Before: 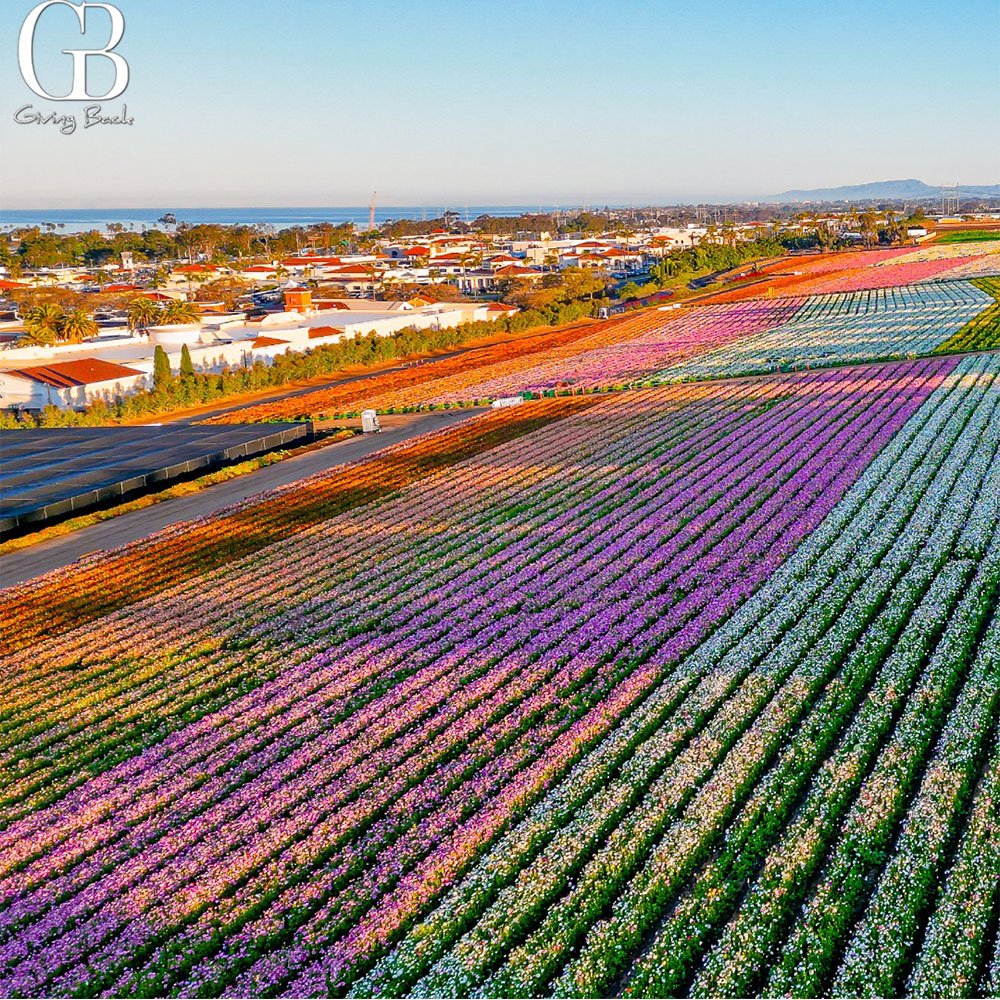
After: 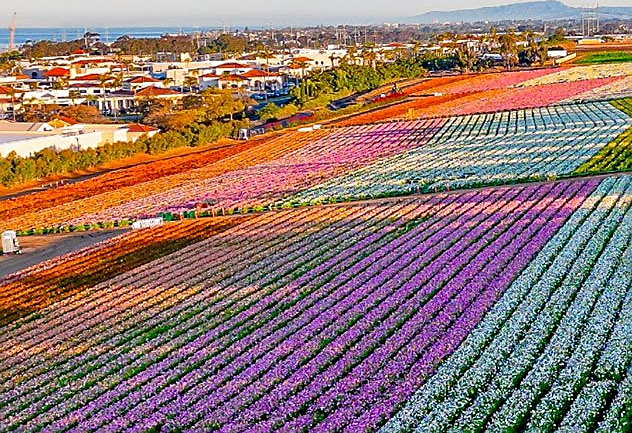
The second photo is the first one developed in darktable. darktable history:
exposure: black level correction 0.005, exposure 0.016 EV, compensate highlight preservation false
crop: left 36.081%, top 17.918%, right 0.711%, bottom 38.718%
sharpen: on, module defaults
